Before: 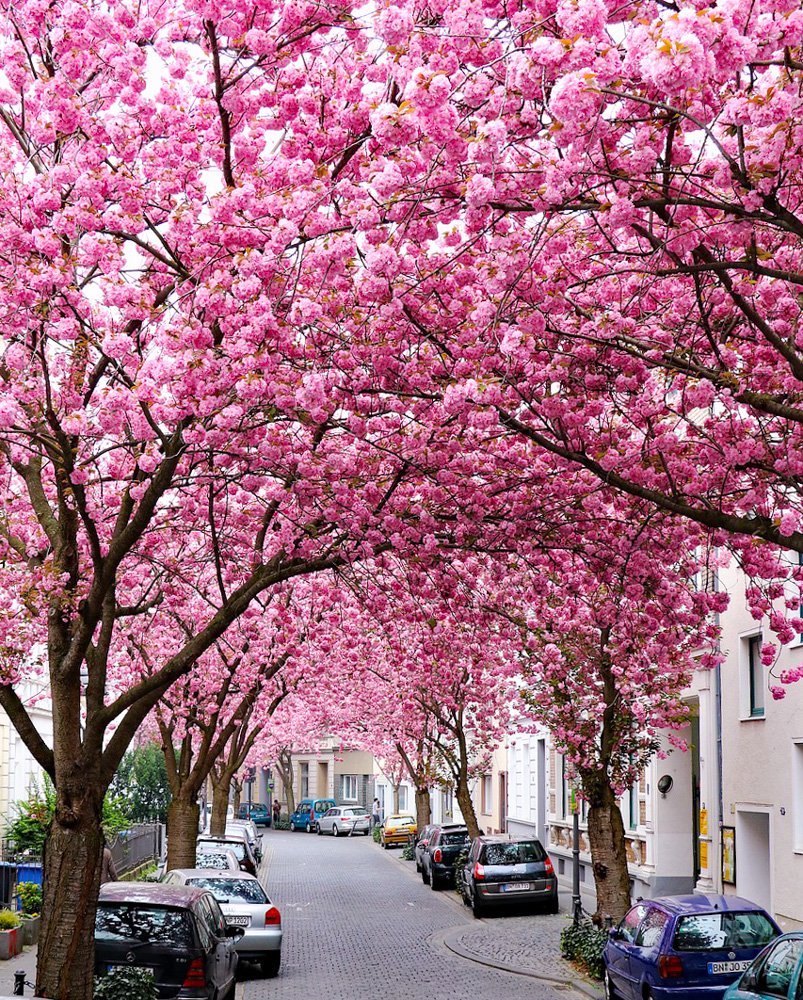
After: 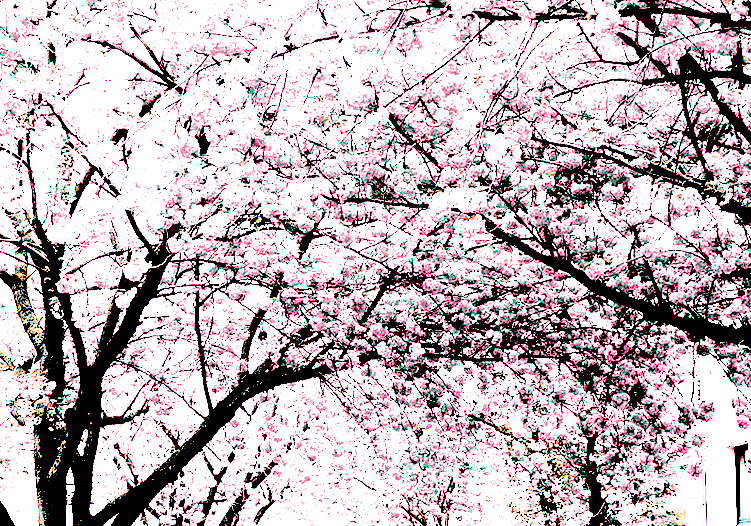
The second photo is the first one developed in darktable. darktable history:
haze removal: strength -0.107, compatibility mode true, adaptive false
contrast equalizer: y [[0.5, 0.501, 0.525, 0.597, 0.58, 0.514], [0.5 ×6], [0.5 ×6], [0 ×6], [0 ×6]]
exposure: black level correction 0.099, exposure 3.025 EV, compensate exposure bias true, compensate highlight preservation false
crop: left 1.763%, top 19.142%, right 4.642%, bottom 28.238%
filmic rgb: black relative exposure -7.65 EV, white relative exposure 4.56 EV, hardness 3.61
